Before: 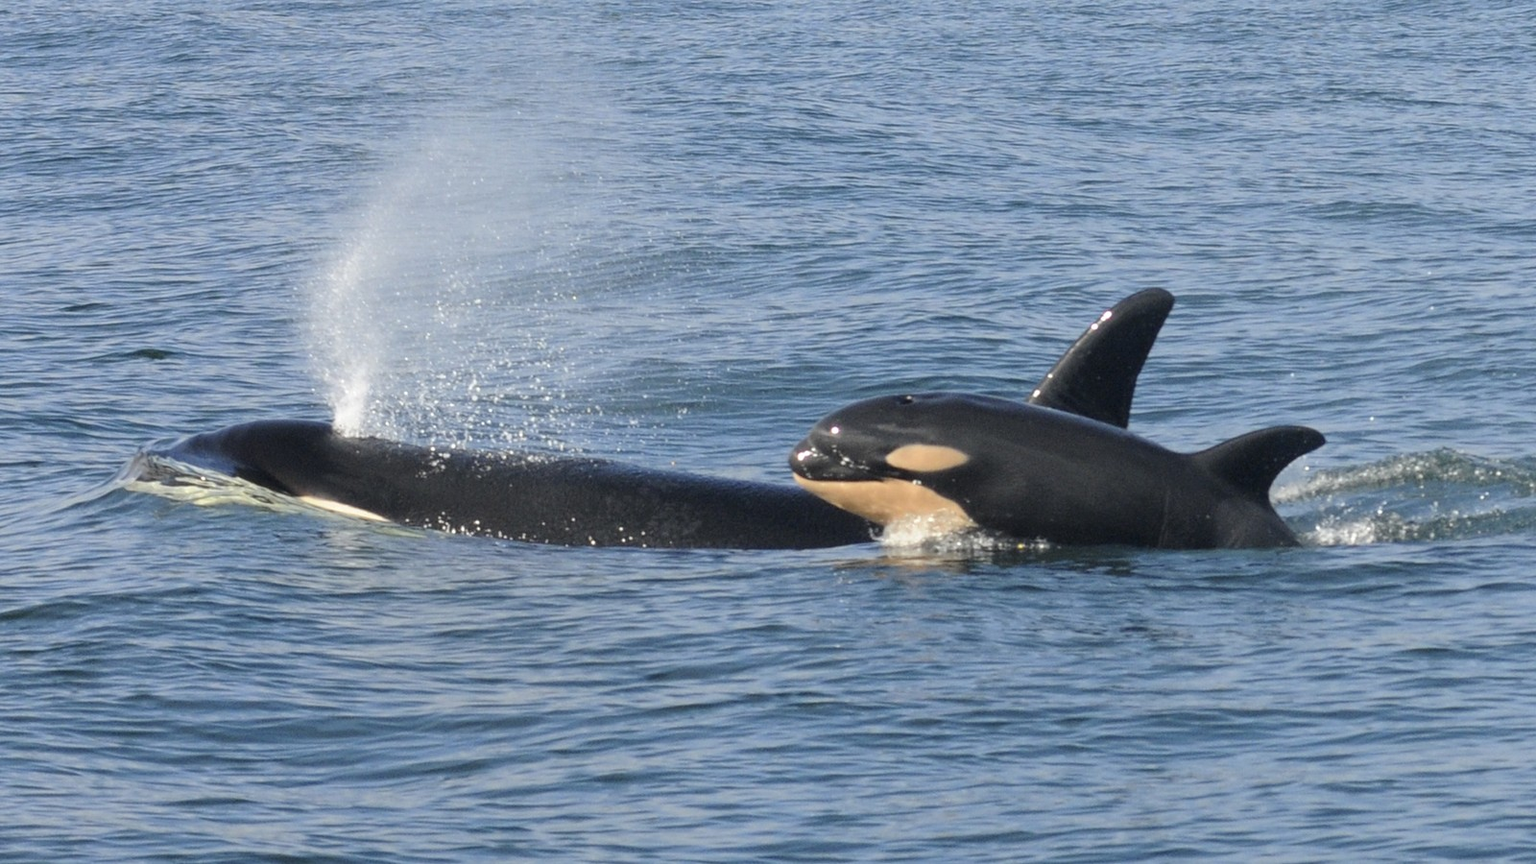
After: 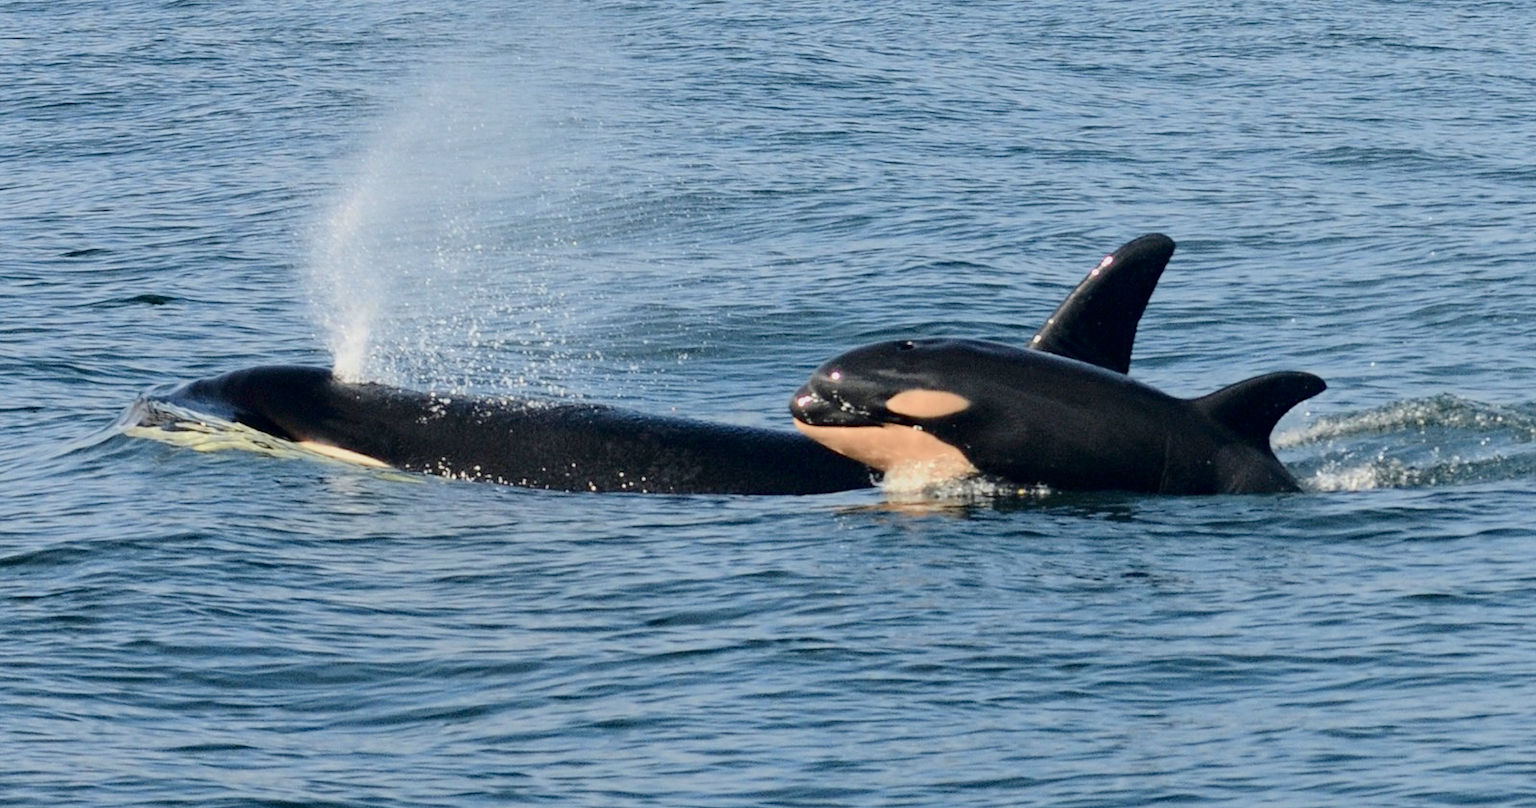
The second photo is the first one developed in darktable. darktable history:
crop and rotate: top 6.356%
tone curve: curves: ch0 [(0, 0) (0.049, 0.01) (0.154, 0.081) (0.491, 0.519) (0.748, 0.765) (1, 0.919)]; ch1 [(0, 0) (0.172, 0.123) (0.317, 0.272) (0.401, 0.422) (0.499, 0.497) (0.531, 0.54) (0.615, 0.603) (0.741, 0.783) (1, 1)]; ch2 [(0, 0) (0.411, 0.424) (0.483, 0.478) (0.544, 0.56) (0.686, 0.638) (1, 1)], color space Lab, independent channels, preserve colors none
haze removal: adaptive false
